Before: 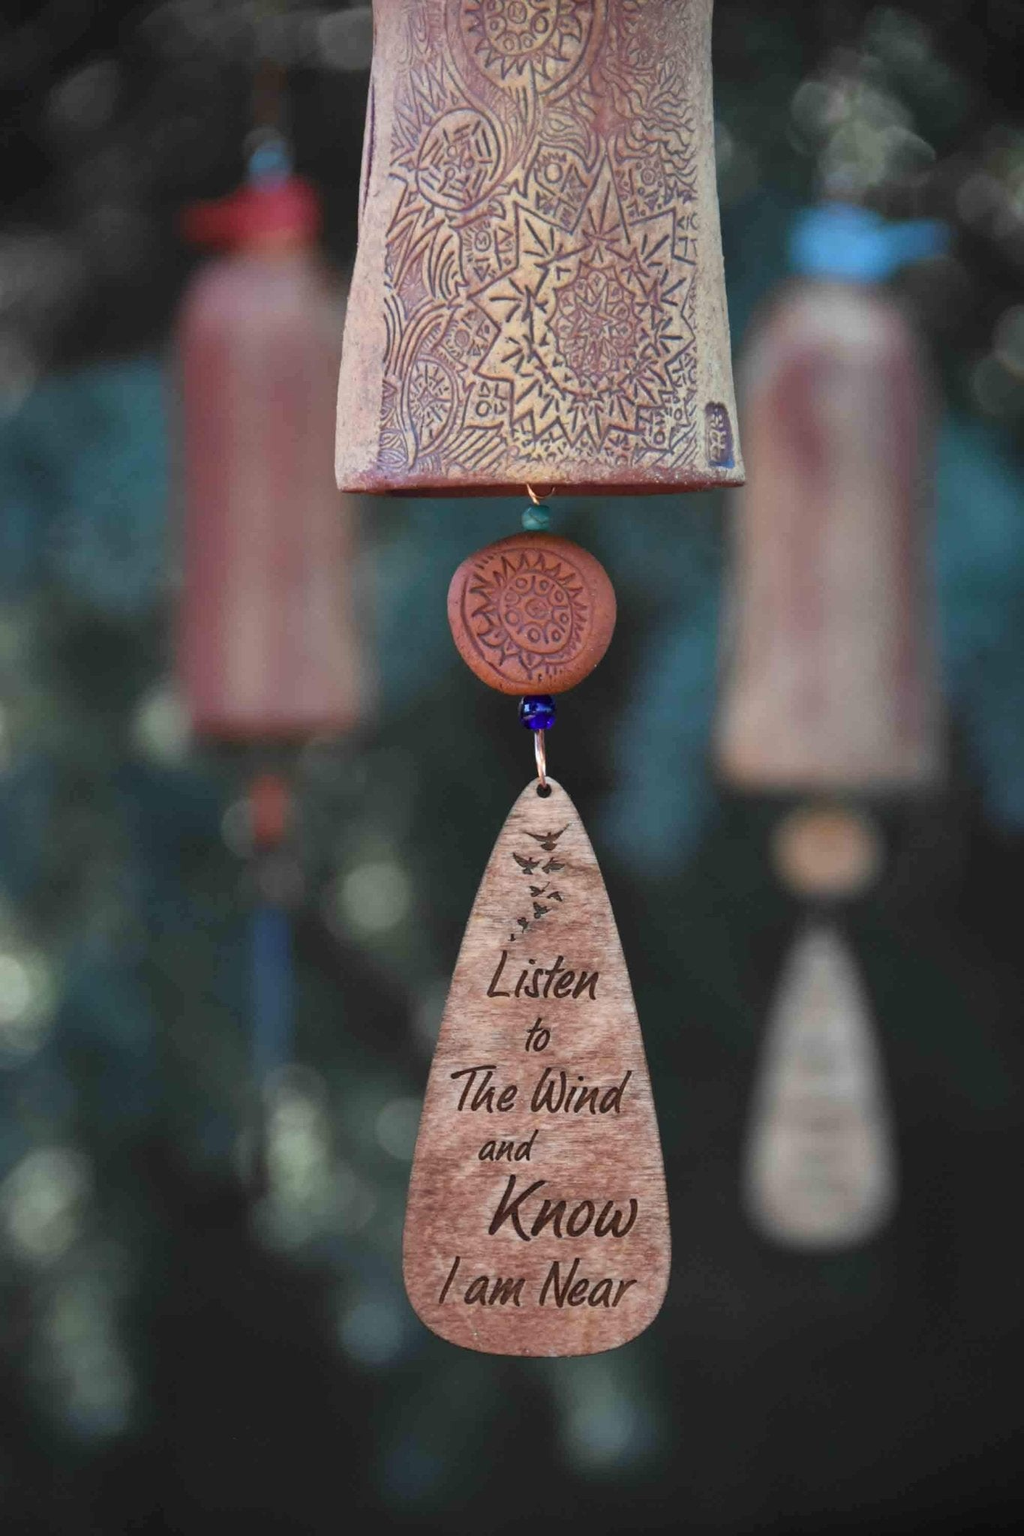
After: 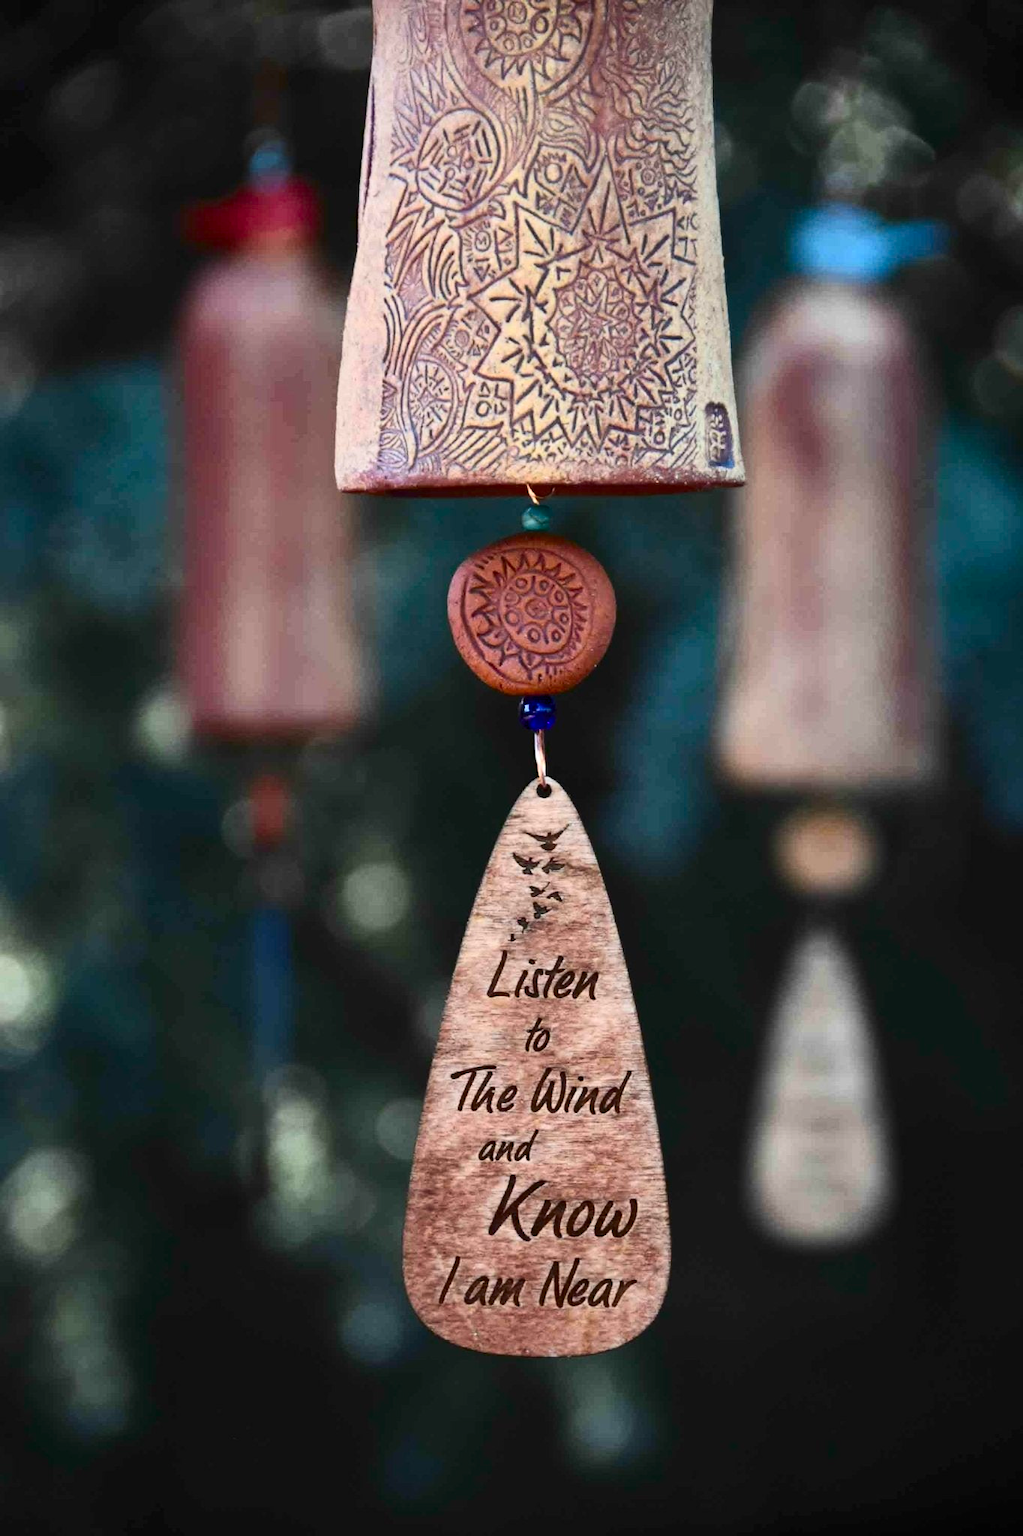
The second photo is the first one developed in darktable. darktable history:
contrast brightness saturation: contrast 0.3
color balance rgb: global offset › luminance -0.298%, global offset › hue 260.45°, perceptual saturation grading › global saturation 25.149%
exposure: black level correction -0.001, exposure 0.08 EV, compensate highlight preservation false
